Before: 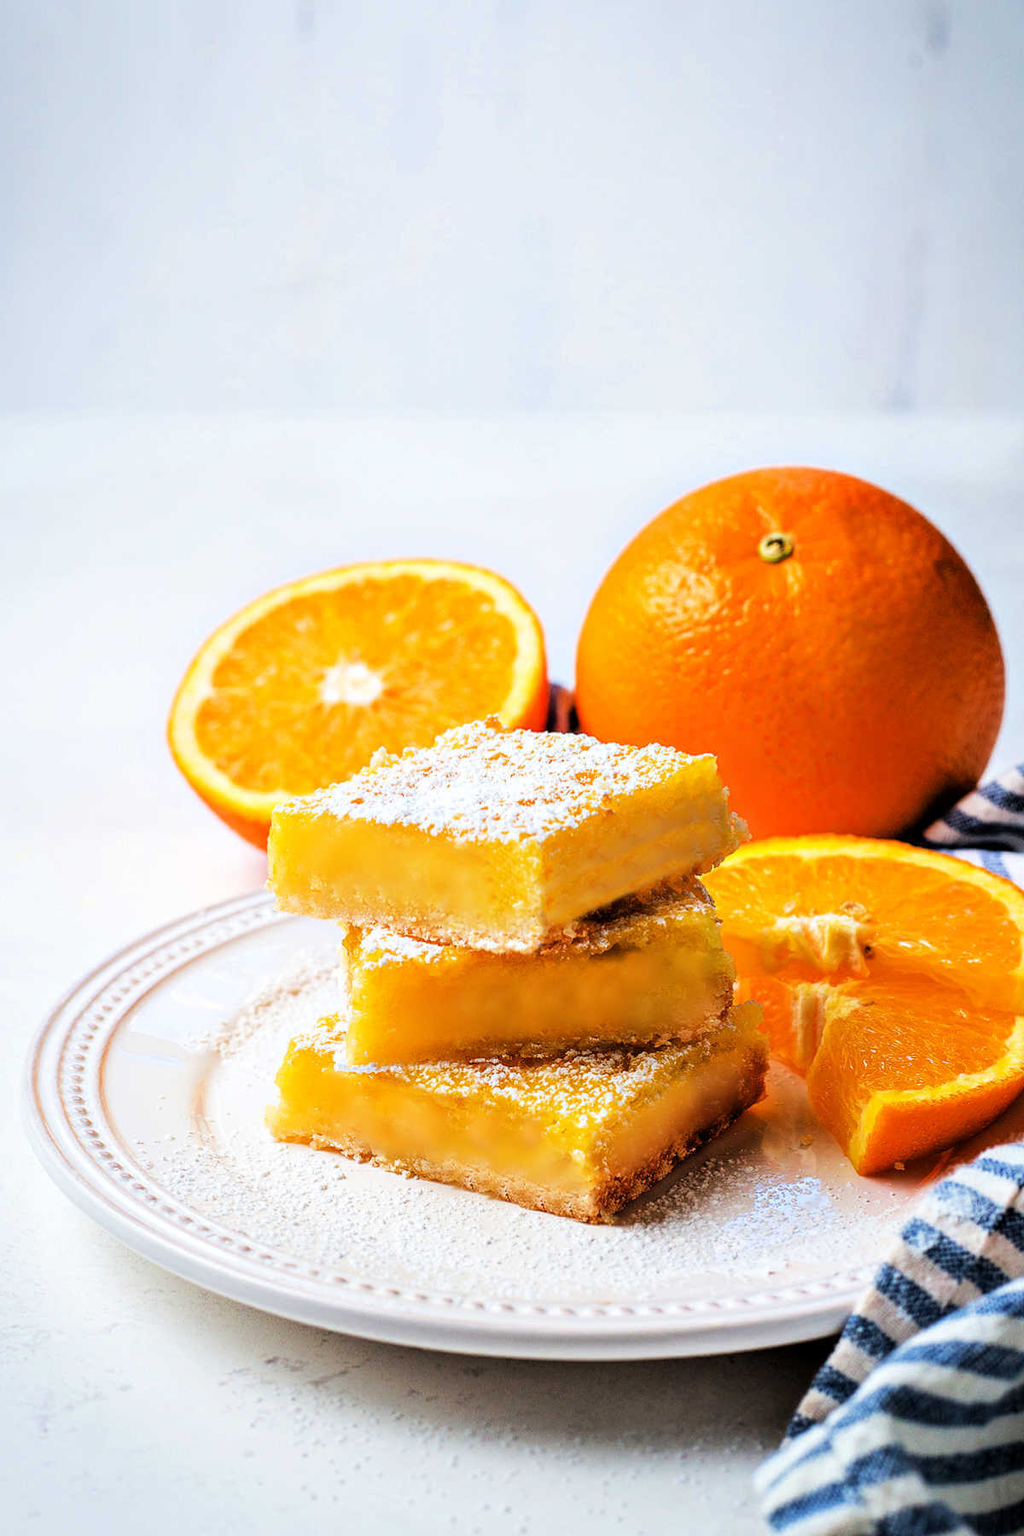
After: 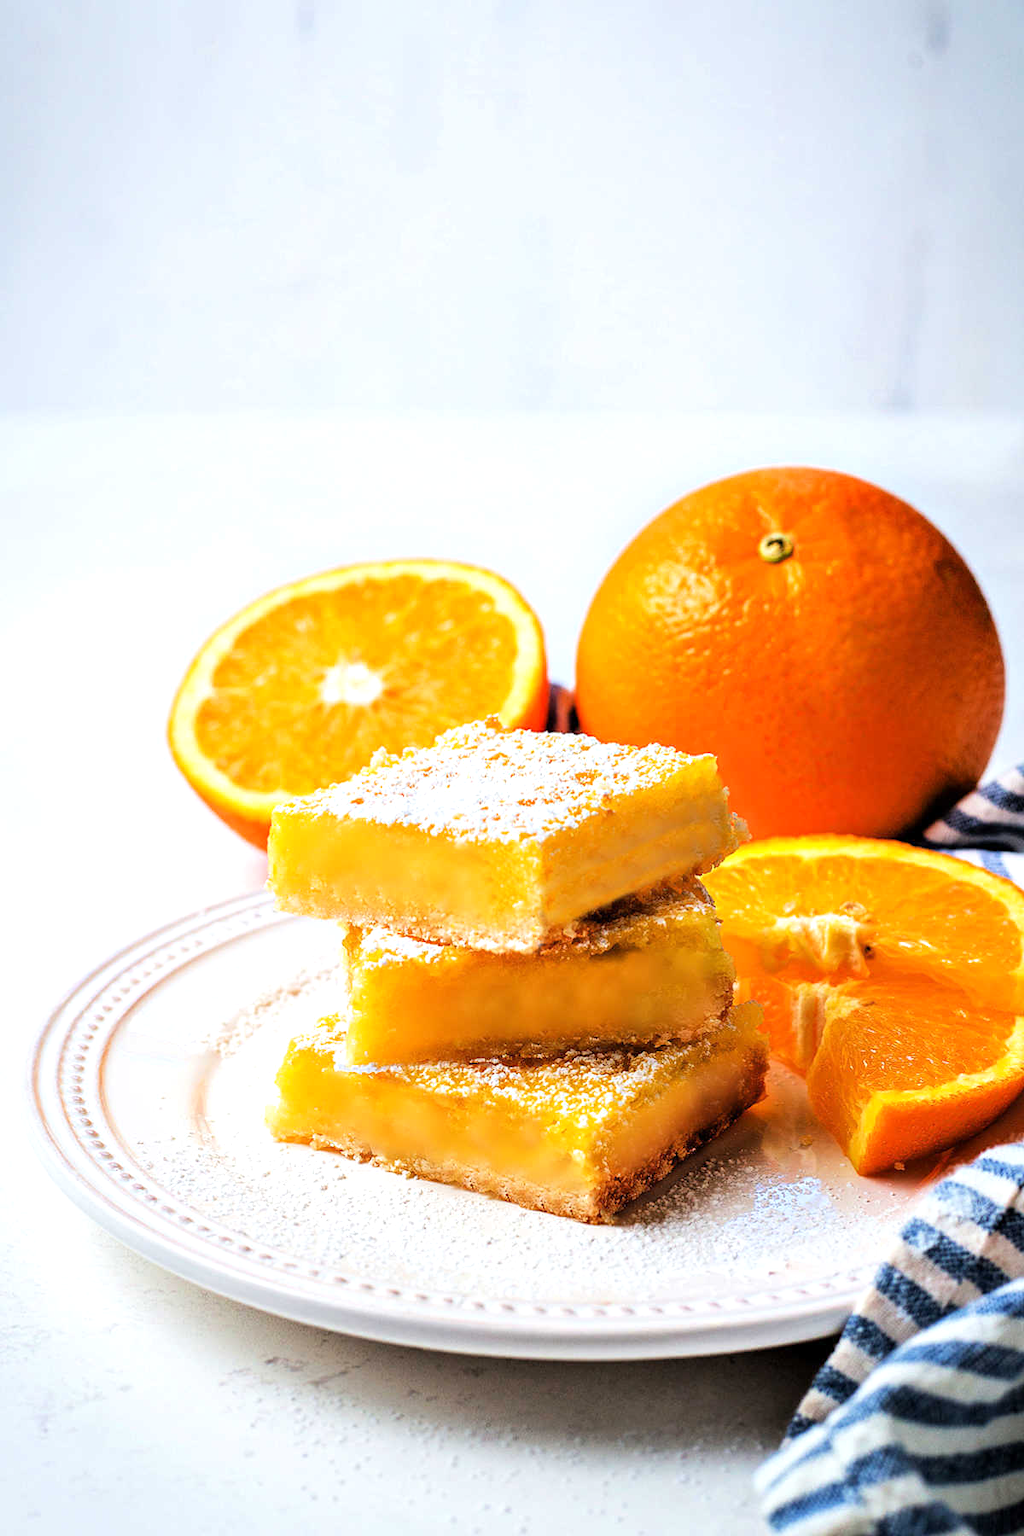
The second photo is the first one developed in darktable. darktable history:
exposure: exposure 0.19 EV, compensate highlight preservation false
